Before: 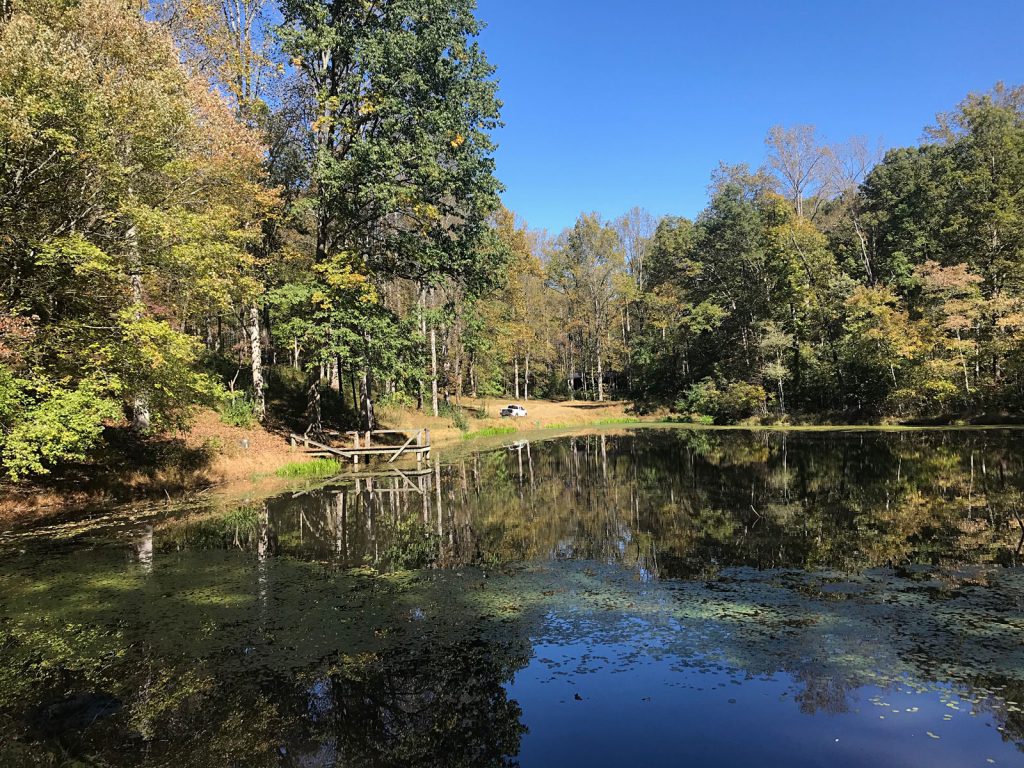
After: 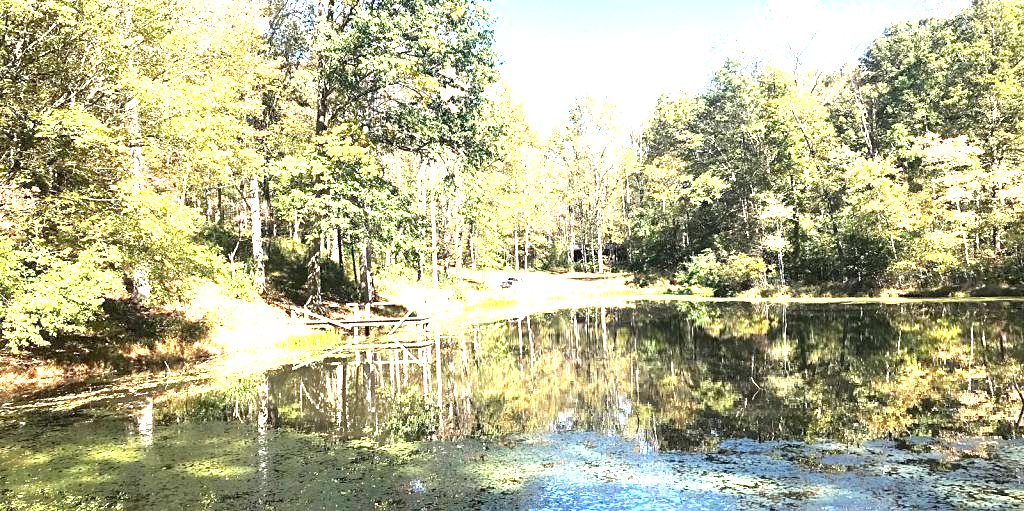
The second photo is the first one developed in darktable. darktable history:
exposure: black level correction 0.001, exposure 2.607 EV, compensate exposure bias true, compensate highlight preservation false
crop: top 16.727%, bottom 16.727%
